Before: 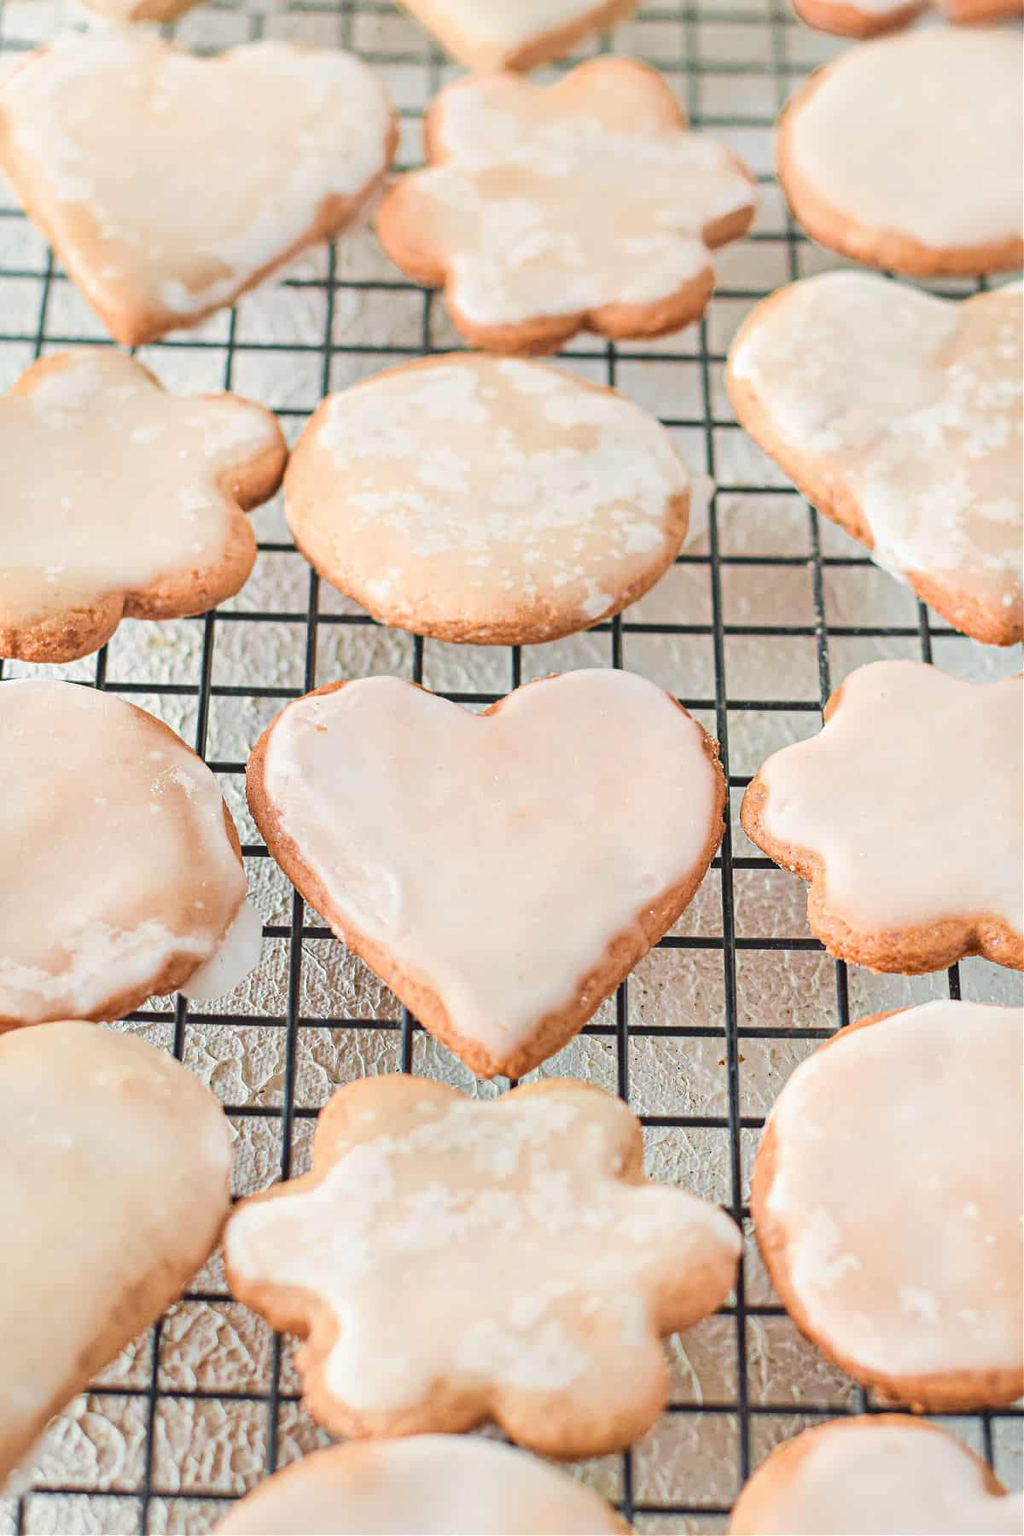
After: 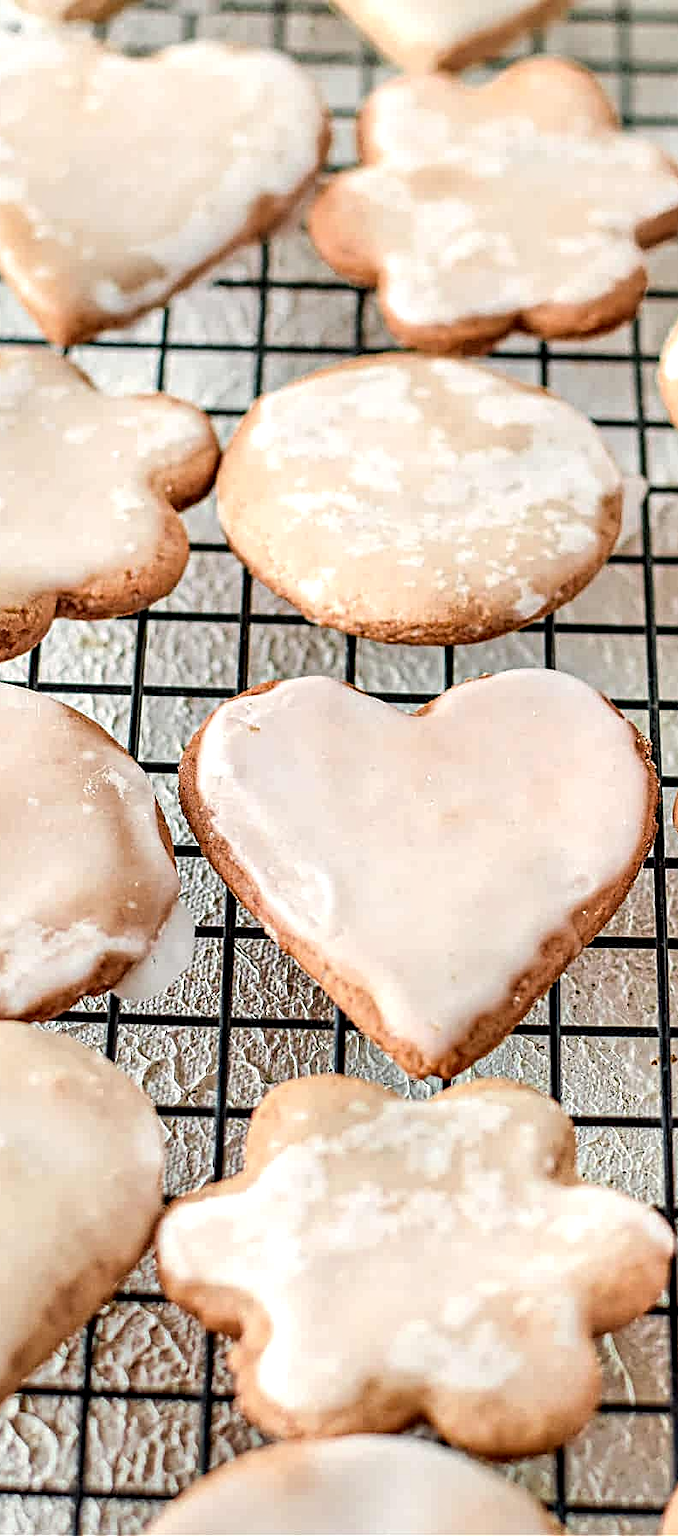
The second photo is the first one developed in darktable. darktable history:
crop and rotate: left 6.658%, right 27.011%
local contrast: highlights 80%, shadows 58%, detail 174%, midtone range 0.597
sharpen: on, module defaults
